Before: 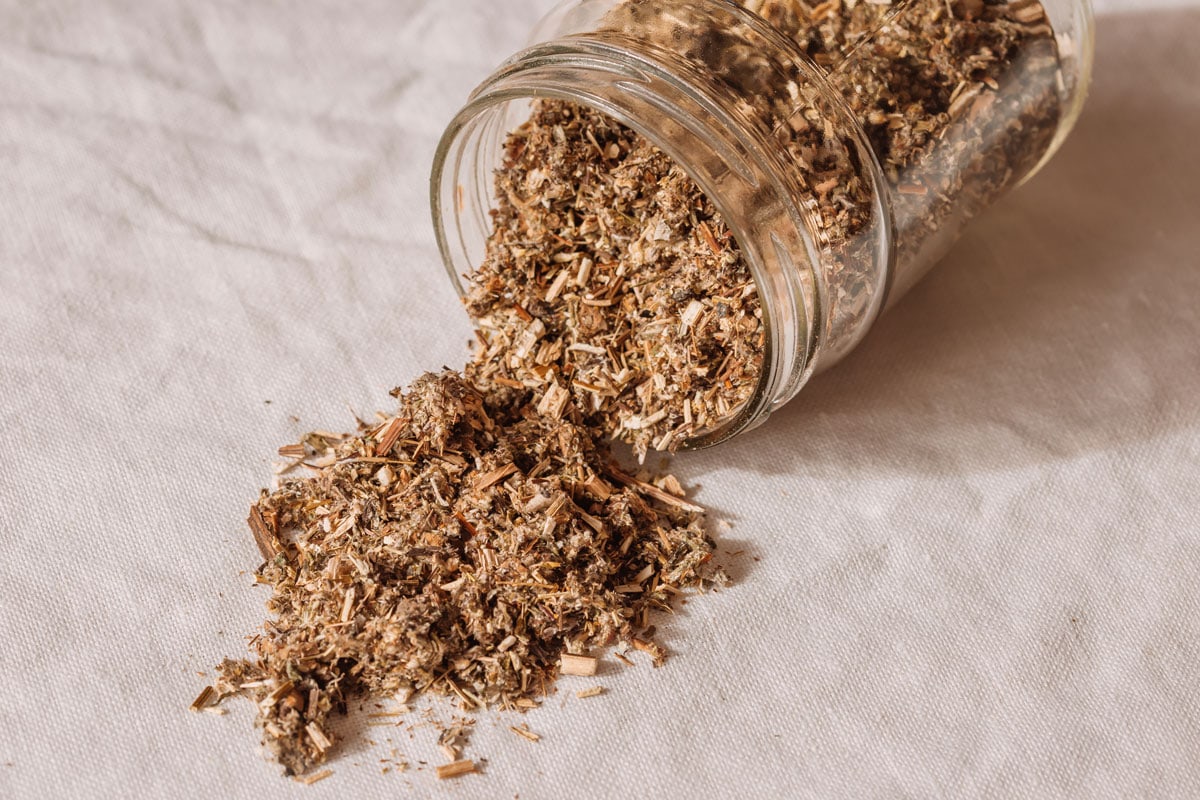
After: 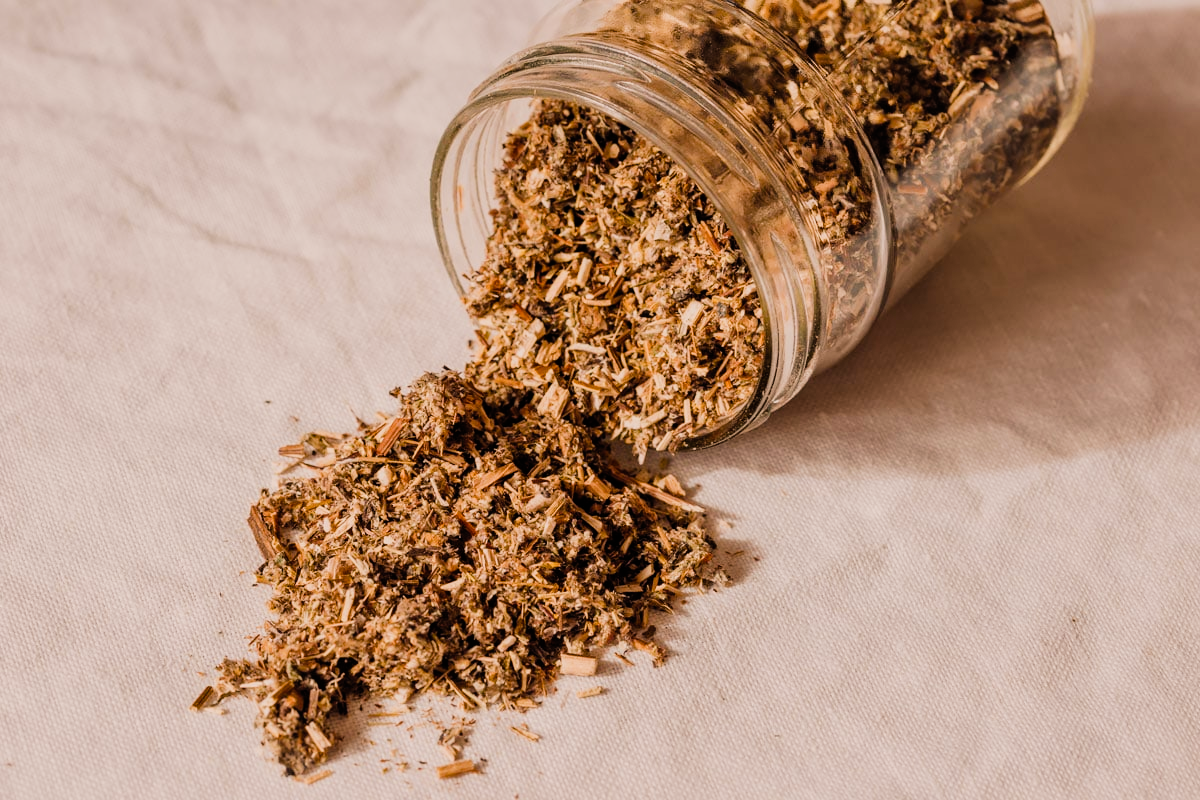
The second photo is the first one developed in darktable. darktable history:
color balance rgb: shadows lift › chroma 2%, shadows lift › hue 247.2°, power › chroma 0.3%, power › hue 25.2°, highlights gain › chroma 3%, highlights gain › hue 60°, global offset › luminance 0.75%, perceptual saturation grading › global saturation 20%, perceptual saturation grading › highlights -20%, perceptual saturation grading › shadows 30%, global vibrance 20%
filmic rgb: black relative exposure -5 EV, hardness 2.88, contrast 1.3, highlights saturation mix -30%
